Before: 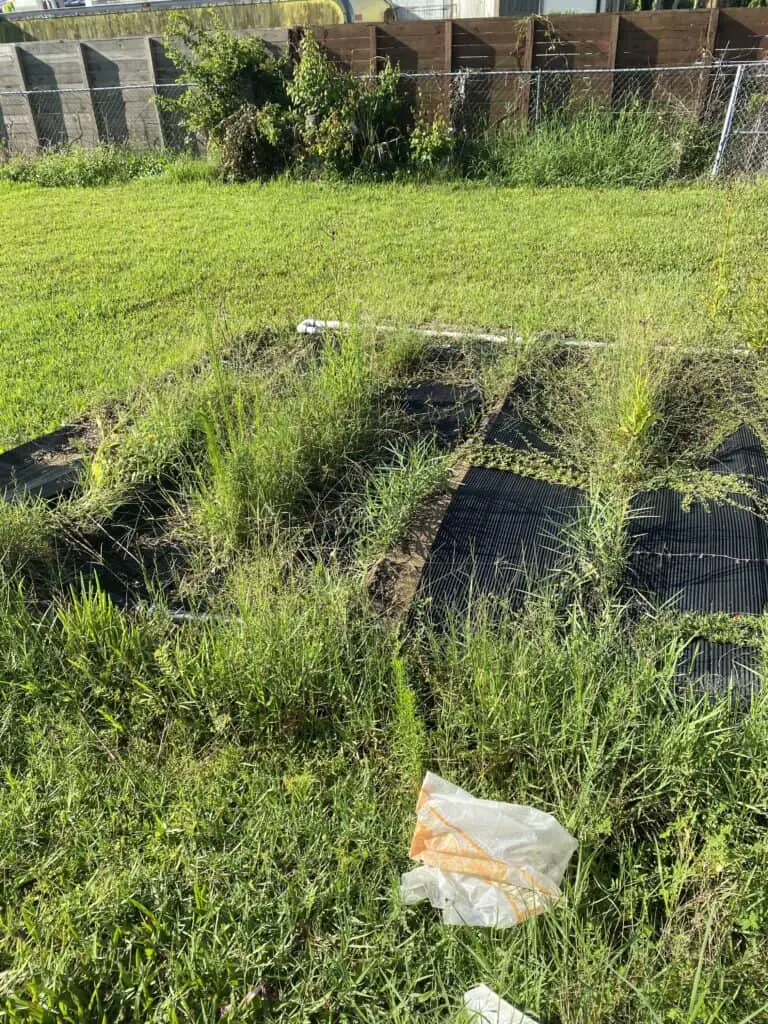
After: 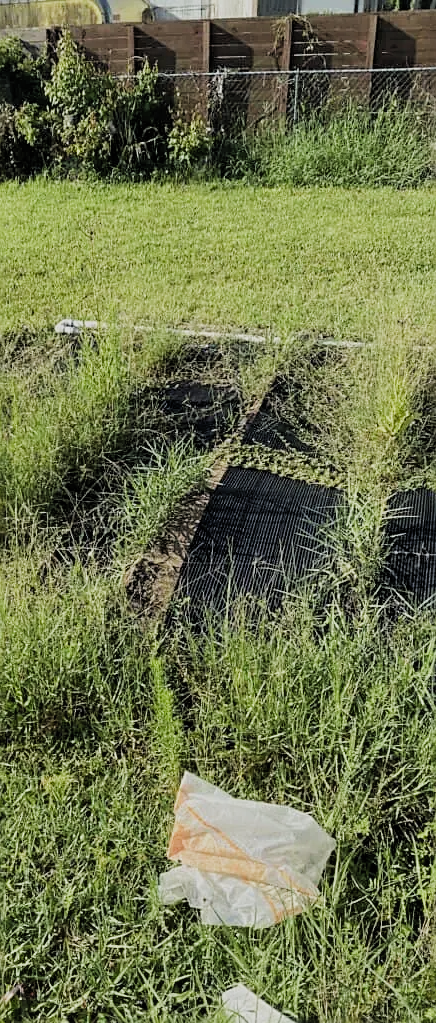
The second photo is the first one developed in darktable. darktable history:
crop: left 31.588%, top 0.01%, right 11.621%
sharpen: on, module defaults
filmic rgb: black relative exposure -7.65 EV, white relative exposure 4.56 EV, hardness 3.61, color science v4 (2020)
